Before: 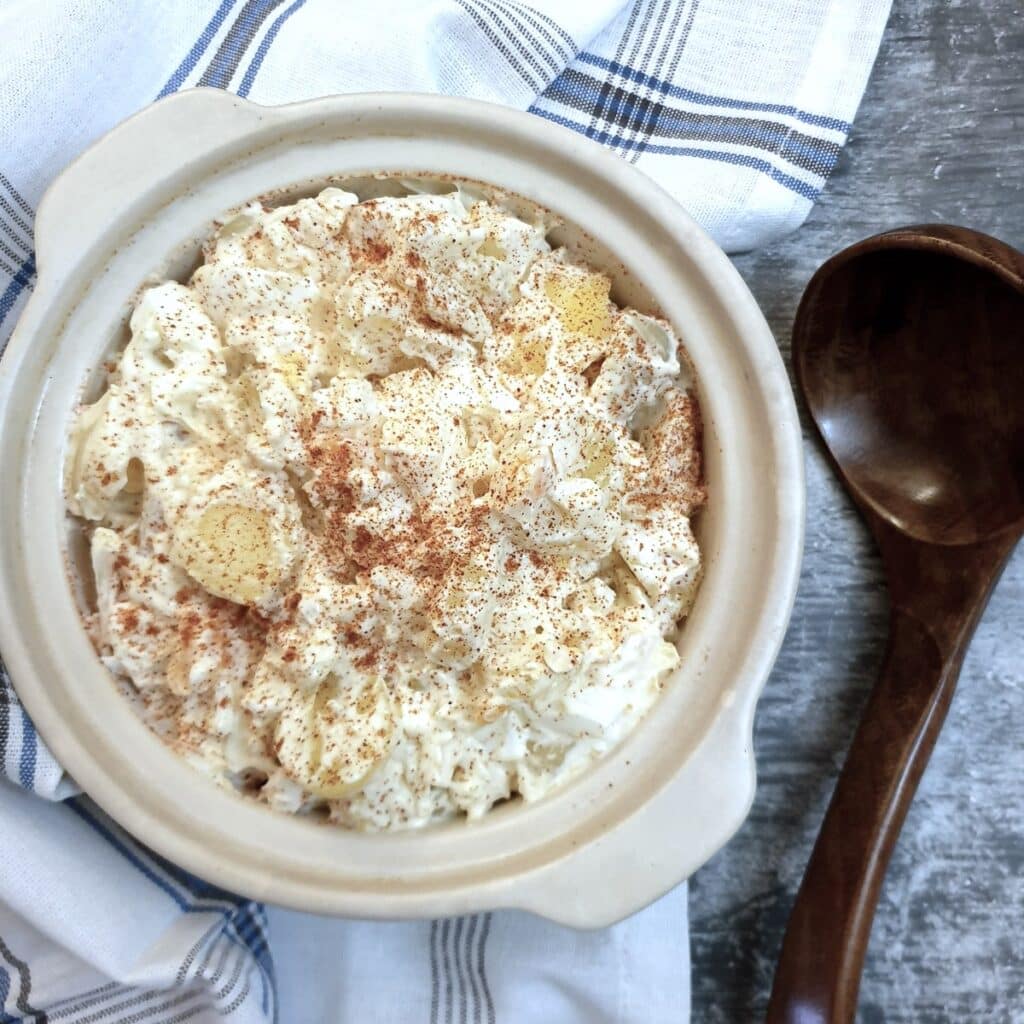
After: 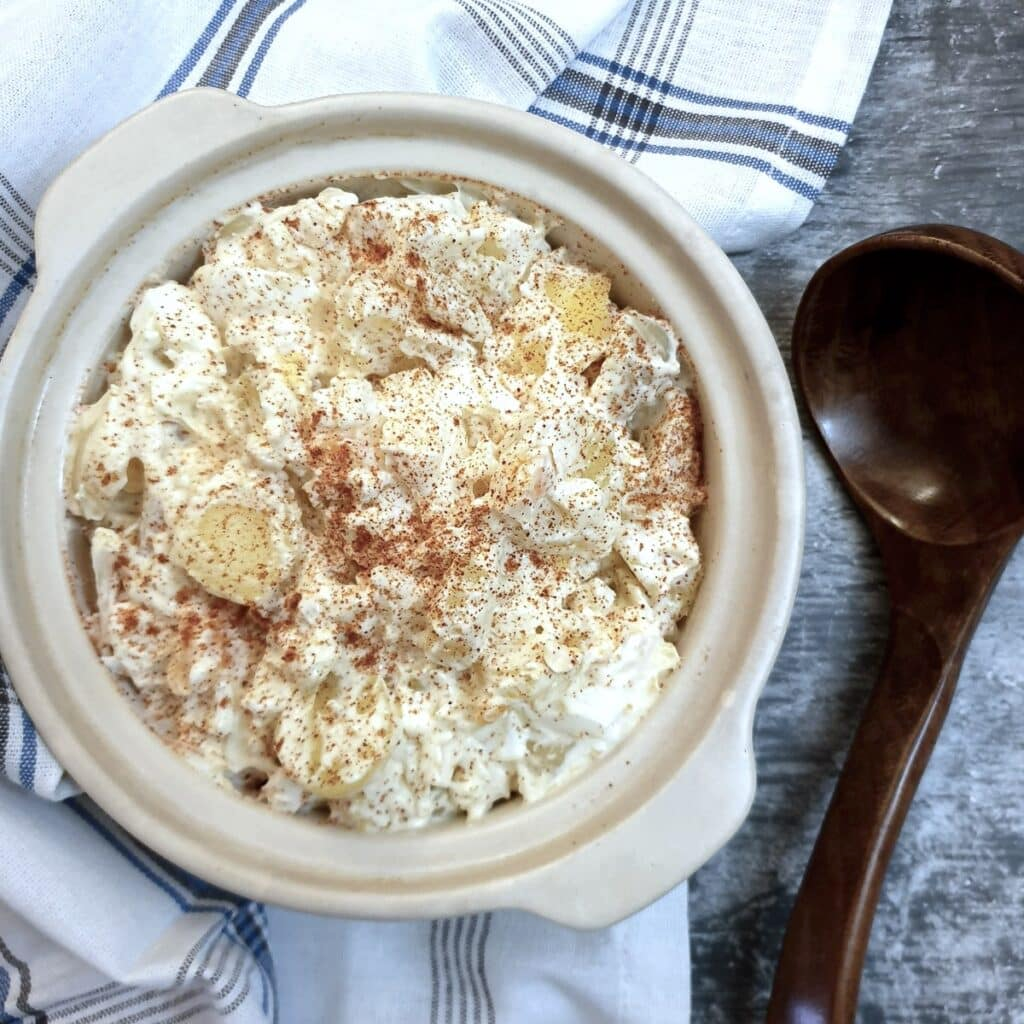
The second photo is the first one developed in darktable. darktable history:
contrast brightness saturation: contrast 0.03, brightness -0.04
white balance: emerald 1
